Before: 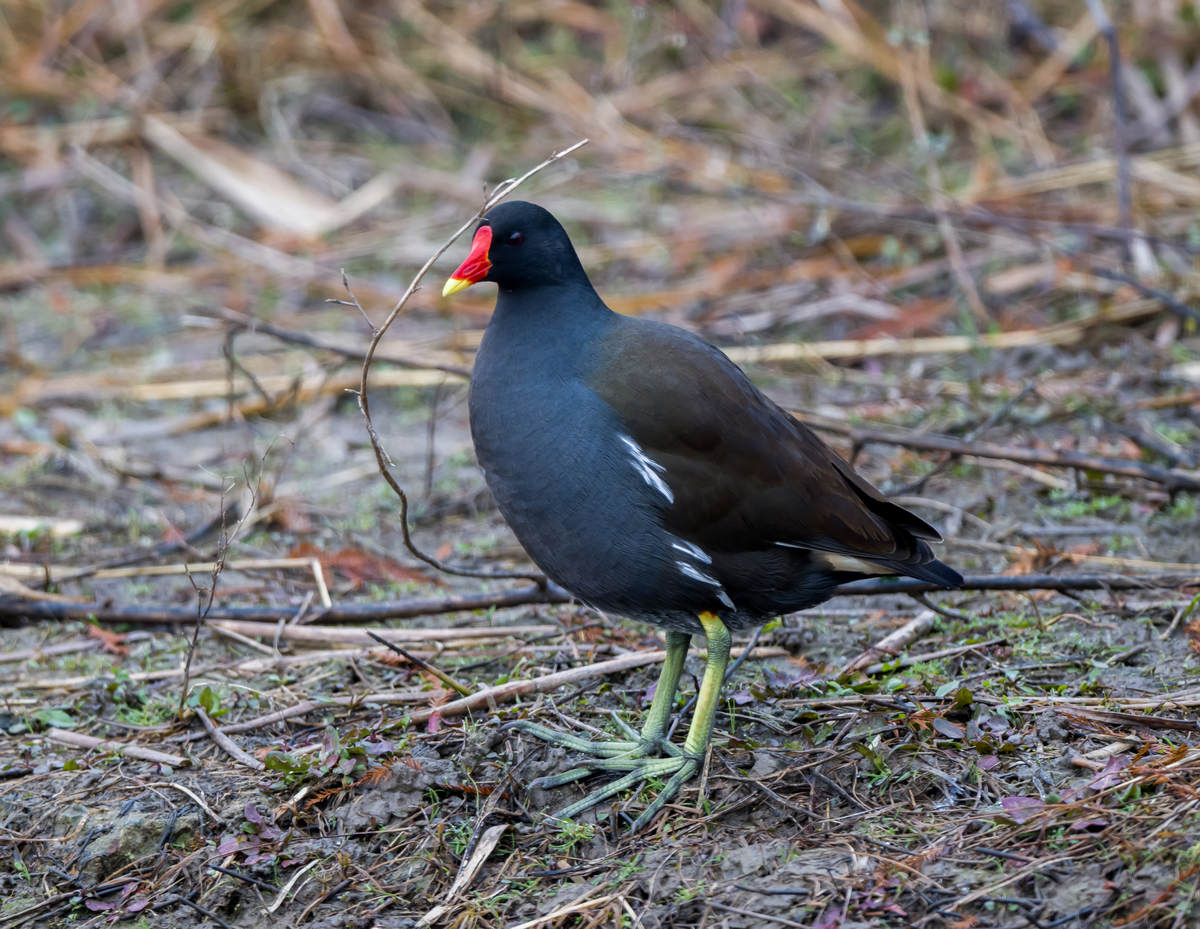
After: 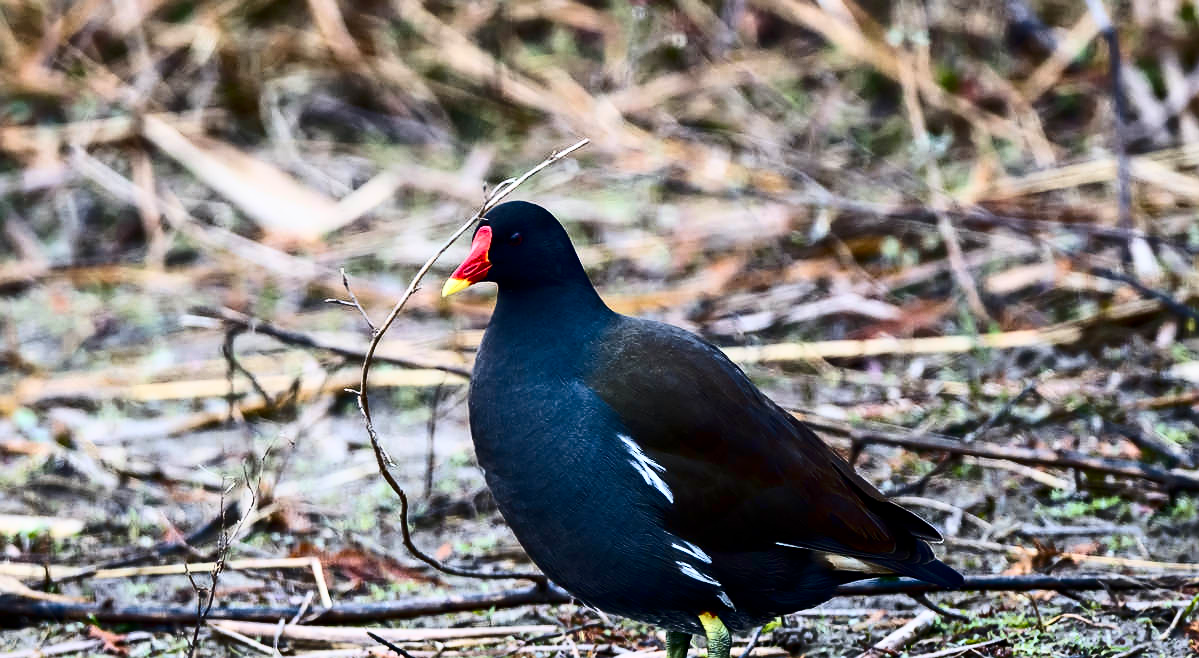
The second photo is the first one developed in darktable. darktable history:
tone curve: curves: ch0 [(0, 0) (0.003, 0.003) (0.011, 0.013) (0.025, 0.028) (0.044, 0.05) (0.069, 0.079) (0.1, 0.113) (0.136, 0.154) (0.177, 0.201) (0.224, 0.268) (0.277, 0.38) (0.335, 0.486) (0.399, 0.588) (0.468, 0.688) (0.543, 0.787) (0.623, 0.854) (0.709, 0.916) (0.801, 0.957) (0.898, 0.978) (1, 1)], color space Lab, independent channels, preserve colors none
sharpen: radius 0.97, amount 0.604
shadows and highlights: white point adjustment 0.055, soften with gaussian
contrast brightness saturation: contrast 0.235, brightness -0.239, saturation 0.143
crop: right 0.001%, bottom 29.141%
